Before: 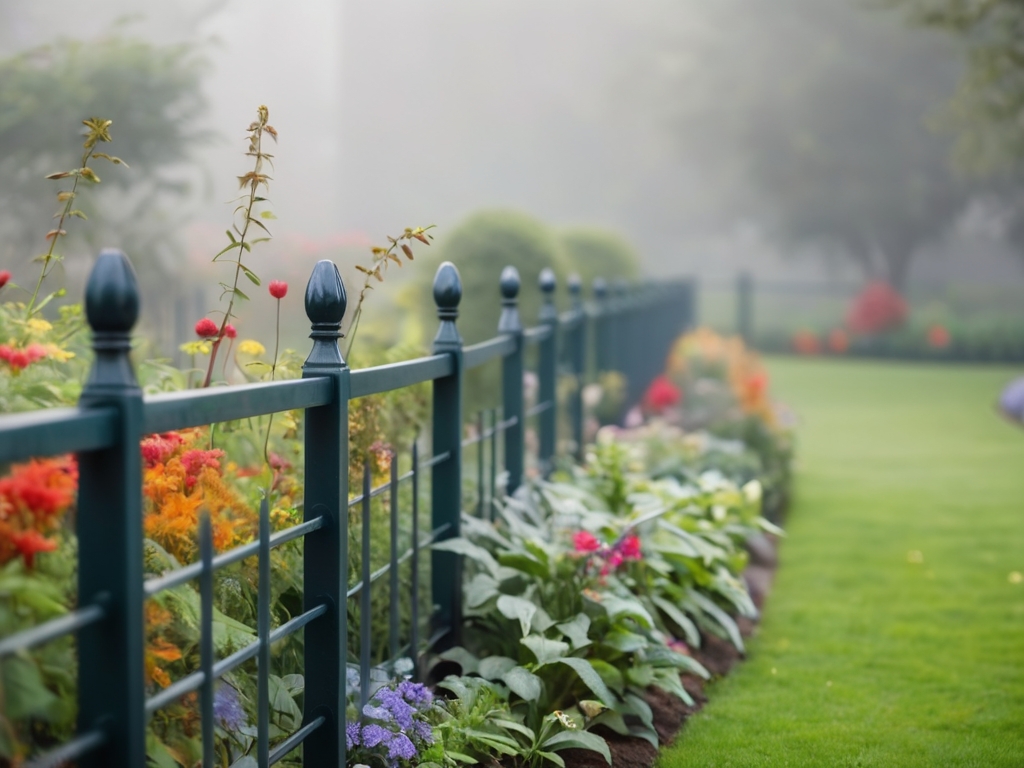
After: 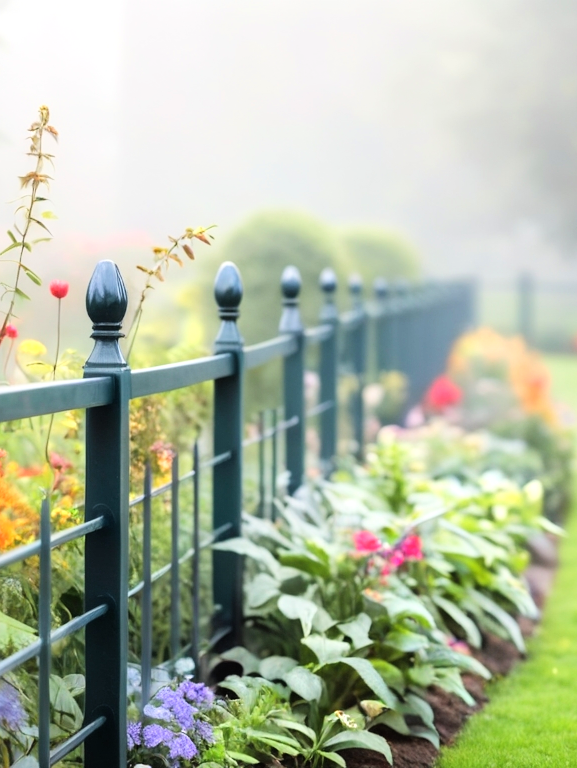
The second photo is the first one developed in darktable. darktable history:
tone curve: curves: ch0 [(0, 0) (0.051, 0.027) (0.096, 0.071) (0.219, 0.248) (0.428, 0.52) (0.596, 0.713) (0.727, 0.823) (0.859, 0.924) (1, 1)]; ch1 [(0, 0) (0.1, 0.038) (0.318, 0.221) (0.413, 0.325) (0.443, 0.412) (0.483, 0.474) (0.503, 0.501) (0.516, 0.515) (0.548, 0.575) (0.561, 0.596) (0.594, 0.647) (0.666, 0.701) (1, 1)]; ch2 [(0, 0) (0.453, 0.435) (0.479, 0.476) (0.504, 0.5) (0.52, 0.526) (0.557, 0.585) (0.583, 0.608) (0.824, 0.815) (1, 1)]
exposure: black level correction 0, exposure 0.5 EV, compensate exposure bias true, compensate highlight preservation false
crop: left 21.409%, right 22.198%
